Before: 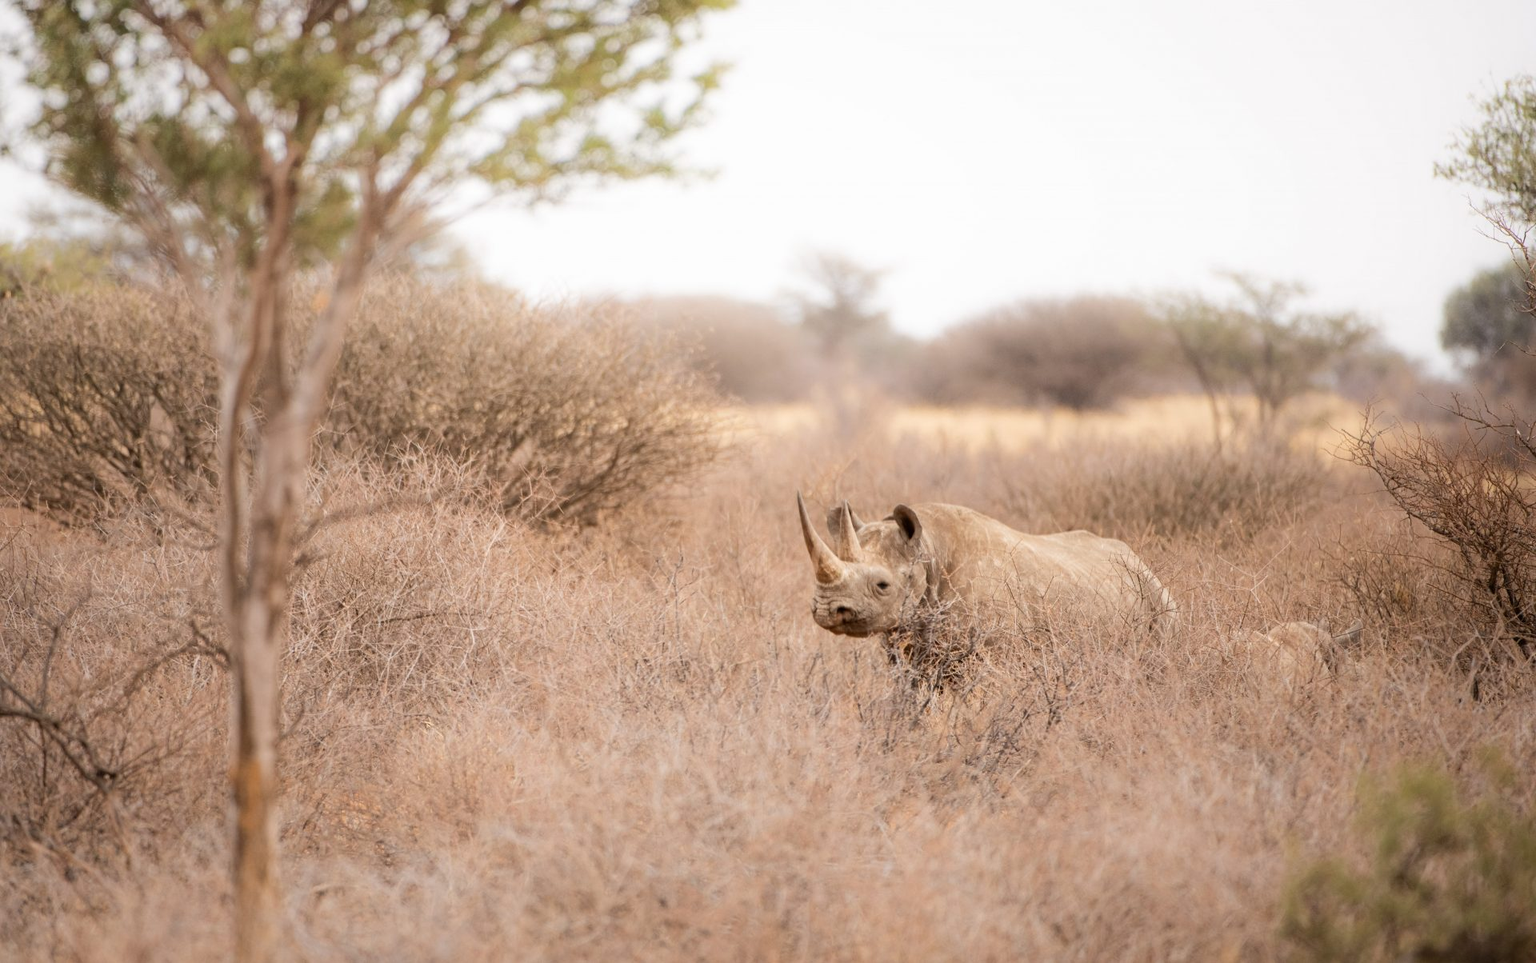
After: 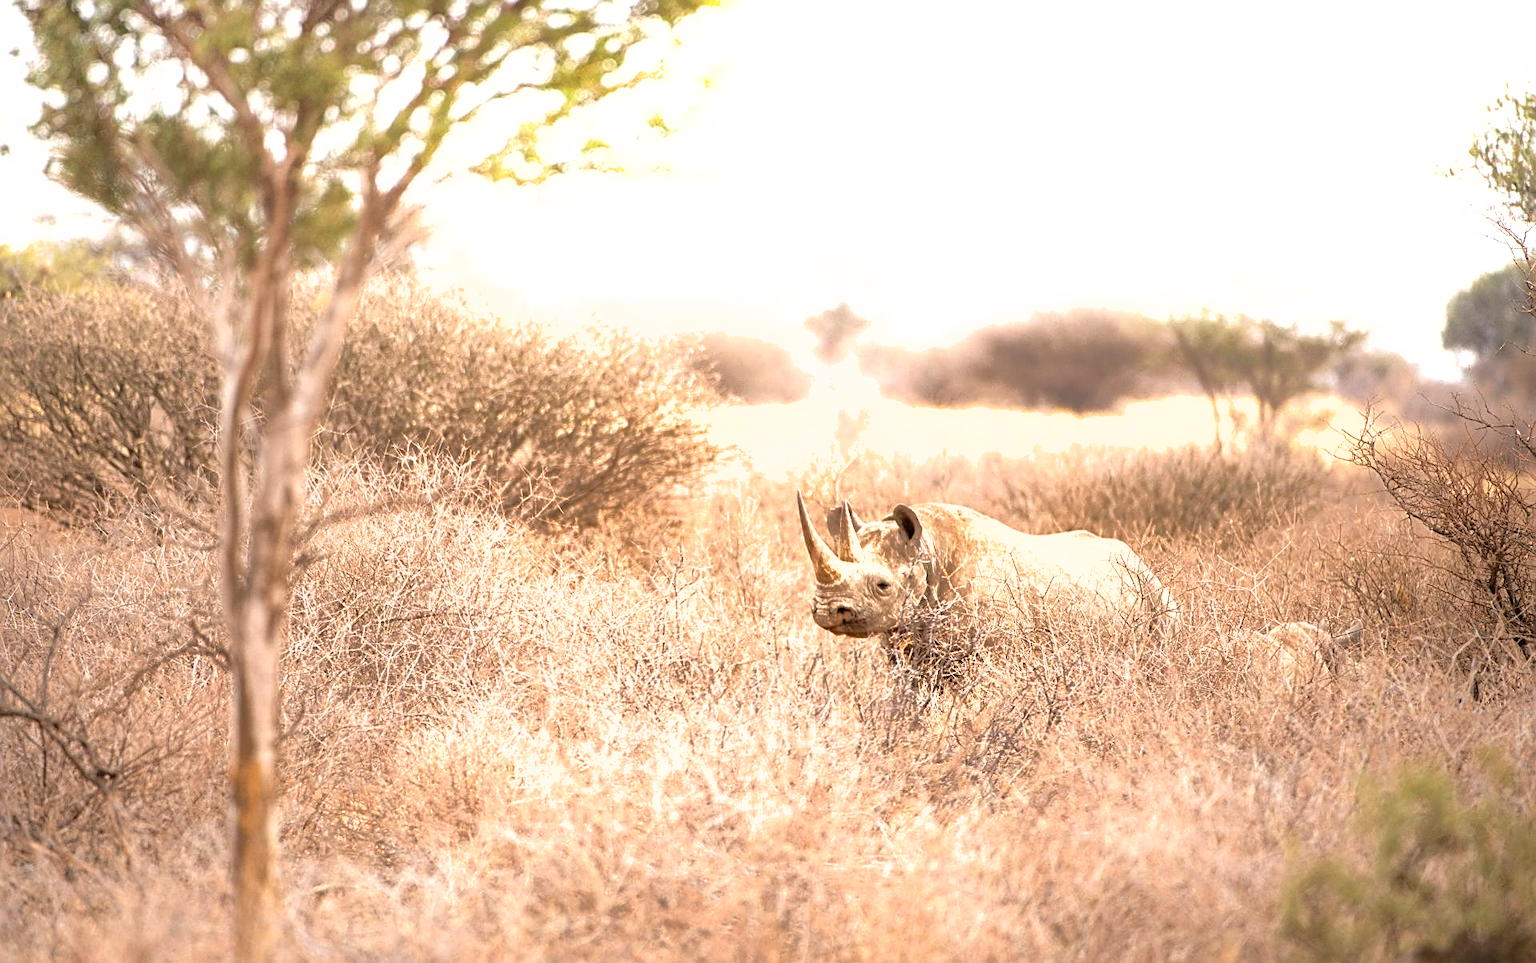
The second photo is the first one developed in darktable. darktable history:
shadows and highlights: shadows 29.82
sharpen: on, module defaults
tone equalizer: -8 EV -1.09 EV, -7 EV -1.05 EV, -6 EV -0.841 EV, -5 EV -0.566 EV, -3 EV 0.596 EV, -2 EV 0.892 EV, -1 EV 0.989 EV, +0 EV 1.07 EV, smoothing diameter 24.88%, edges refinement/feathering 9.09, preserve details guided filter
